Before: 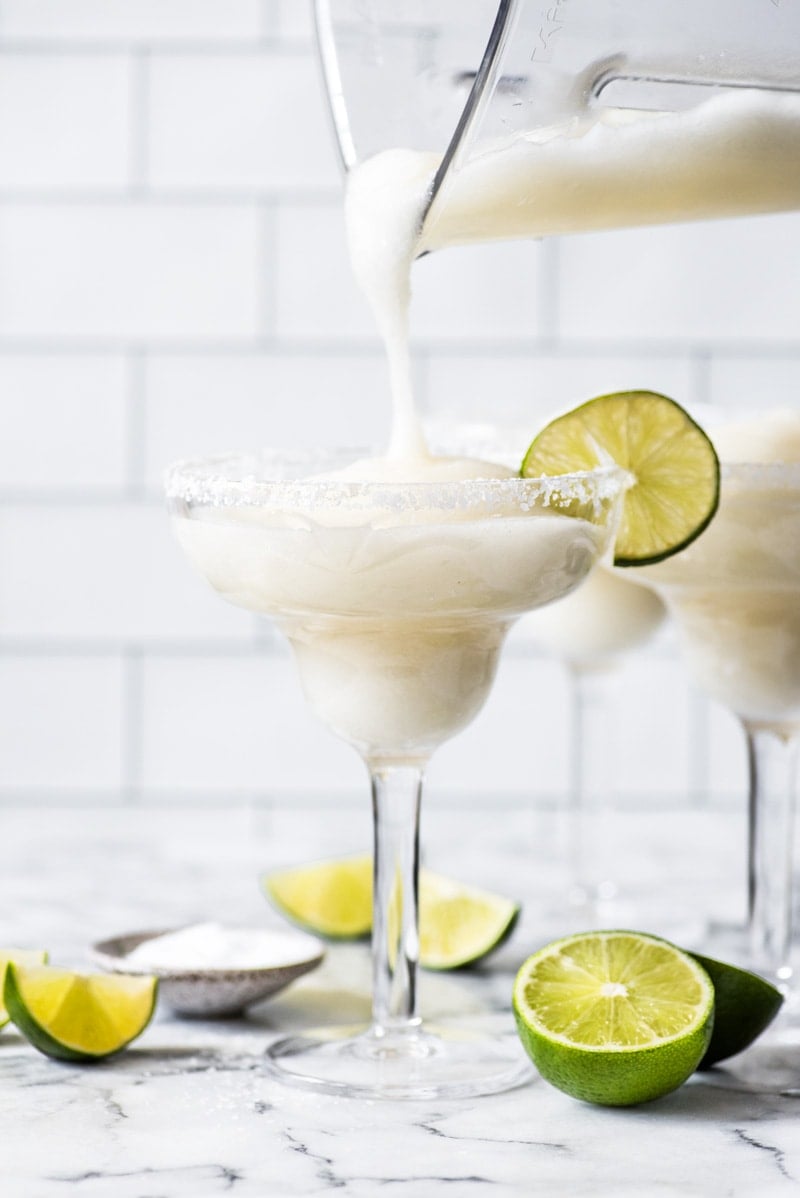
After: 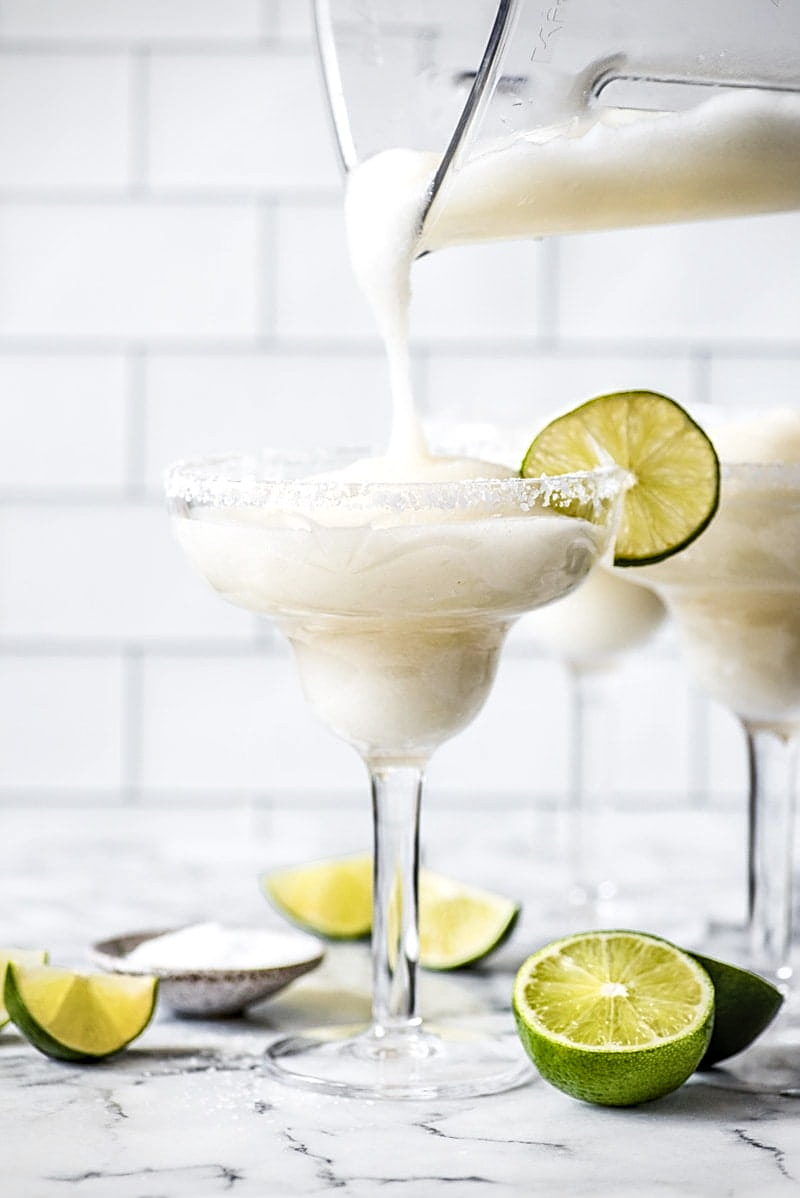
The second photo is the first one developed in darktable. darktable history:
sharpen: on, module defaults
contrast brightness saturation: contrast 0.106, saturation -0.158
tone equalizer: edges refinement/feathering 500, mask exposure compensation -1.57 EV, preserve details no
vignetting: brightness -0.266
color balance rgb: linear chroma grading › mid-tones 7.332%, perceptual saturation grading › global saturation 20%, perceptual saturation grading › highlights -25.593%, perceptual saturation grading › shadows 24.835%, global vibrance 27.081%
local contrast: detail 130%
